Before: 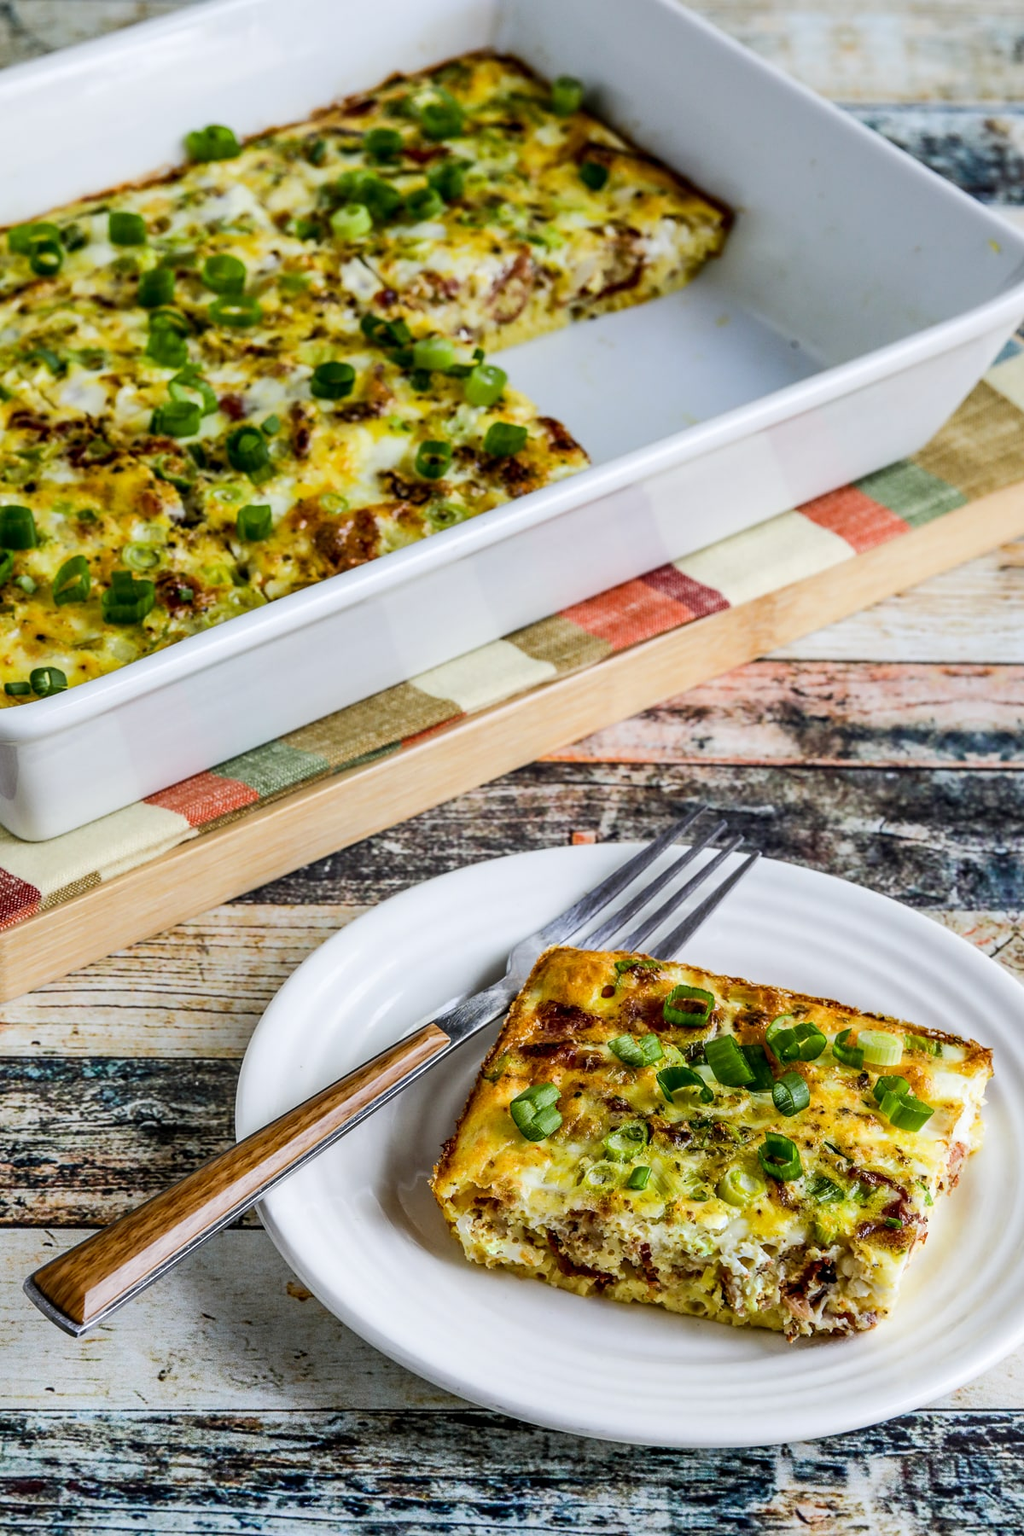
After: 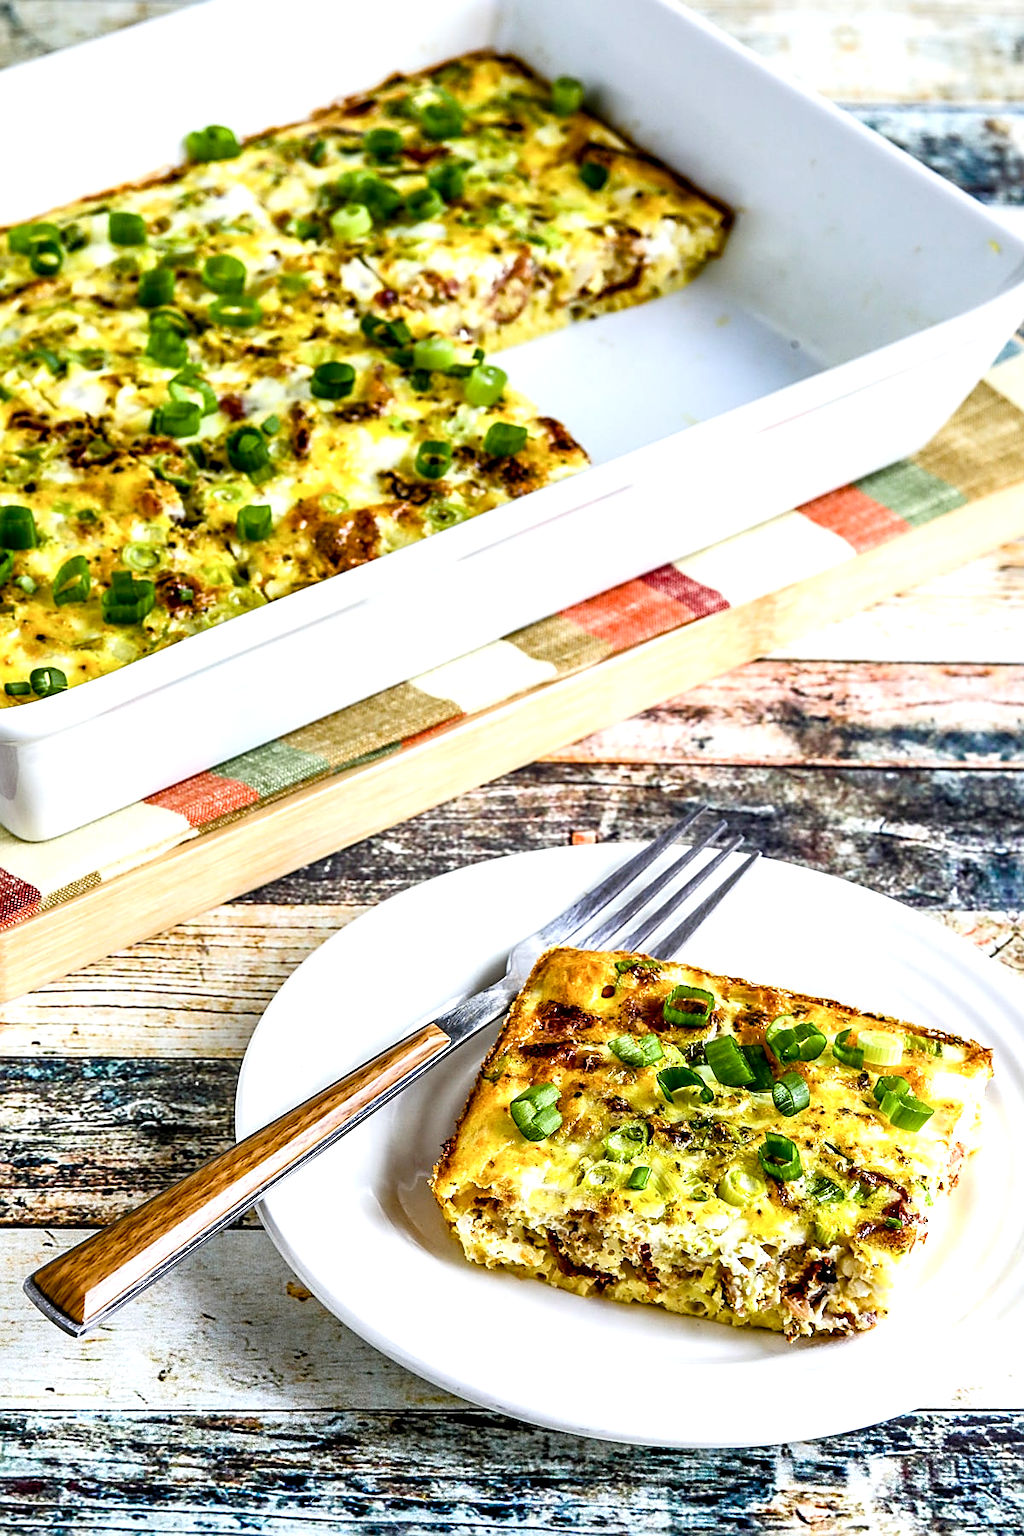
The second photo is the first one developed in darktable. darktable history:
color balance rgb: perceptual saturation grading › global saturation 20%, perceptual saturation grading › highlights -25%, perceptual saturation grading › shadows 25%
sharpen: on, module defaults
exposure: black level correction 0.001, exposure 0.5 EV, compensate exposure bias true, compensate highlight preservation false
